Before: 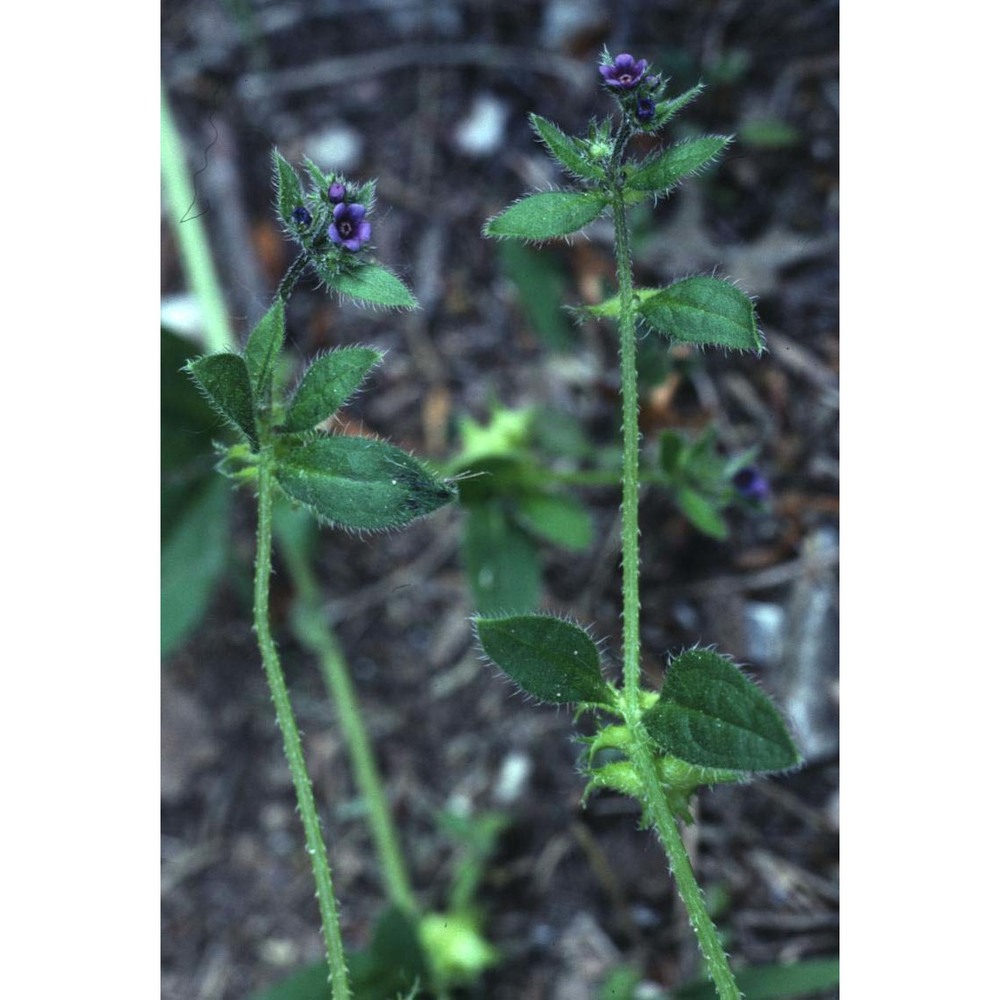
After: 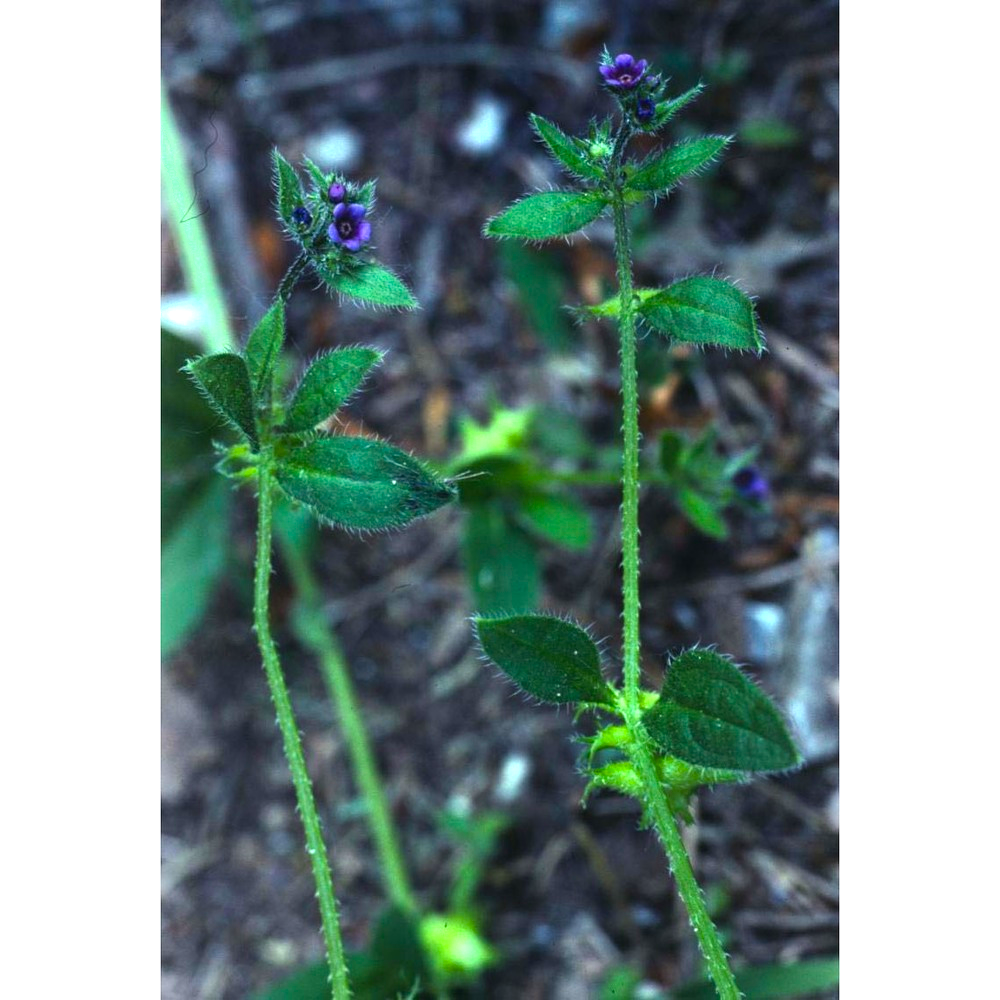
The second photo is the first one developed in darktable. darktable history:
color balance rgb: power › hue 328.84°, linear chroma grading › shadows 9.965%, linear chroma grading › highlights 10.901%, linear chroma grading › global chroma 14.658%, linear chroma grading › mid-tones 14.574%, perceptual saturation grading › global saturation 0.112%, perceptual brilliance grading › highlights 11.396%, global vibrance 27.186%
shadows and highlights: shadows -39.34, highlights 63.34, soften with gaussian
